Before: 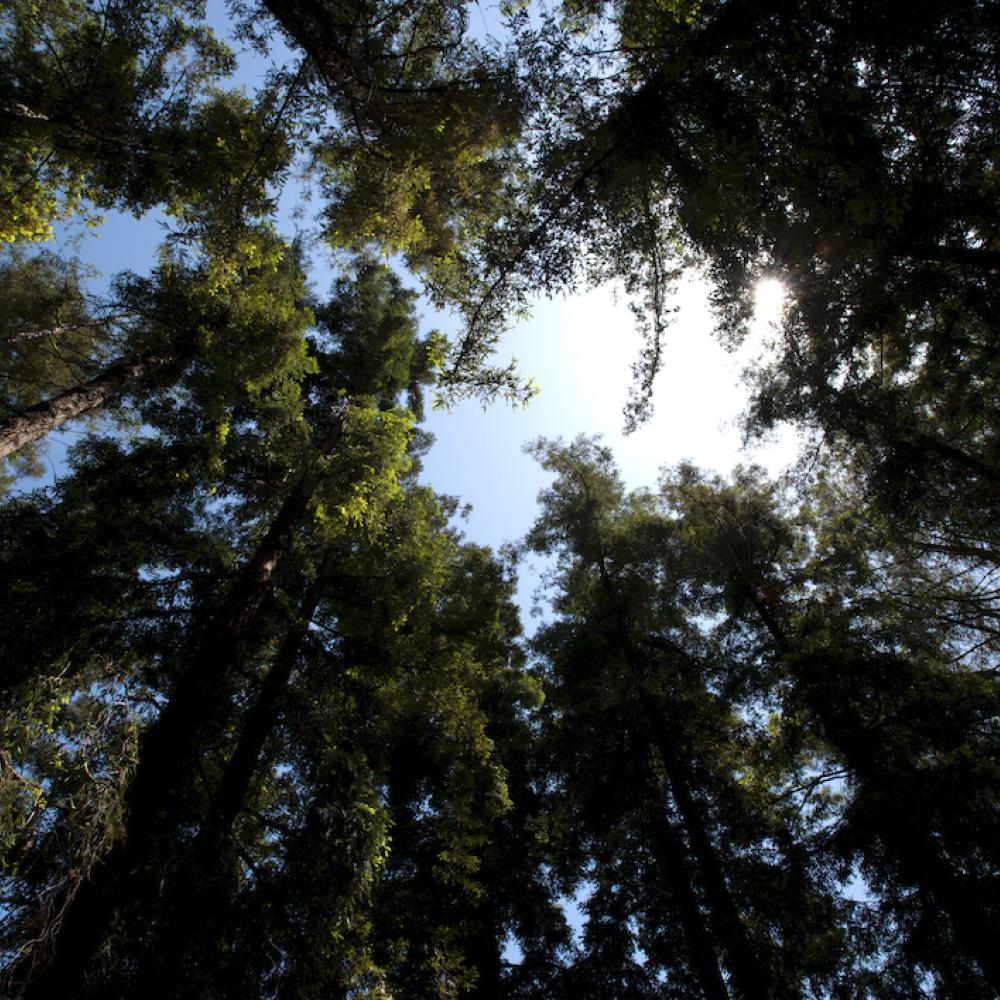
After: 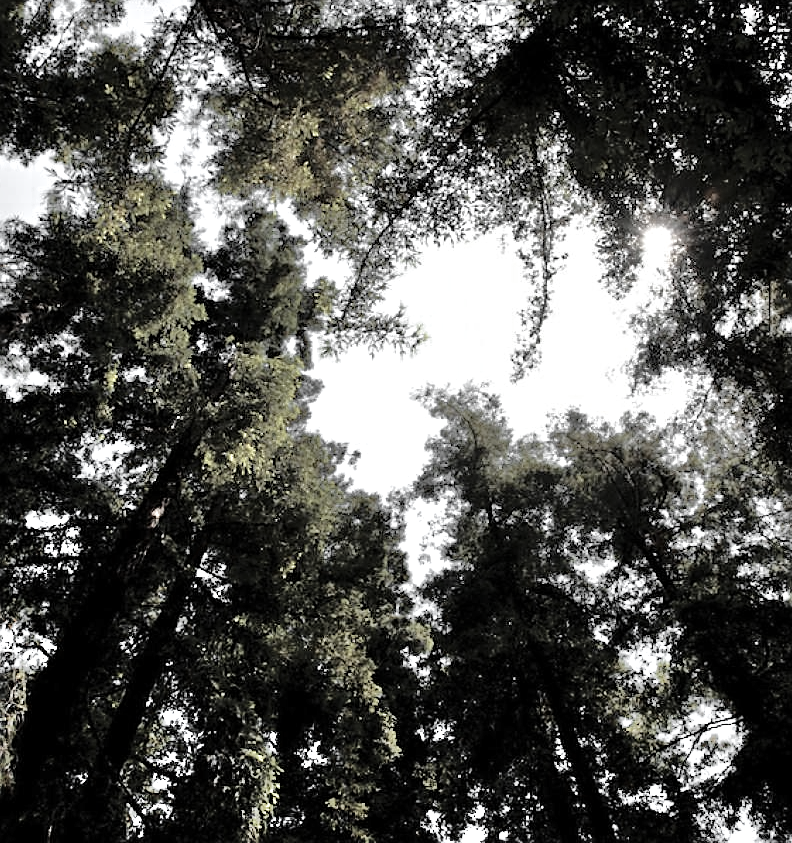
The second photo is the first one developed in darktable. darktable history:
crop: left 11.225%, top 5.381%, right 9.565%, bottom 10.314%
haze removal: compatibility mode true, adaptive false
shadows and highlights: highlights 70.7, soften with gaussian
color zones: curves: ch0 [(0, 0.613) (0.01, 0.613) (0.245, 0.448) (0.498, 0.529) (0.642, 0.665) (0.879, 0.777) (0.99, 0.613)]; ch1 [(0, 0.035) (0.121, 0.189) (0.259, 0.197) (0.415, 0.061) (0.589, 0.022) (0.732, 0.022) (0.857, 0.026) (0.991, 0.053)]
sharpen: on, module defaults
tone equalizer: -7 EV 0.15 EV, -6 EV 0.6 EV, -5 EV 1.15 EV, -4 EV 1.33 EV, -3 EV 1.15 EV, -2 EV 0.6 EV, -1 EV 0.15 EV, mask exposure compensation -0.5 EV
